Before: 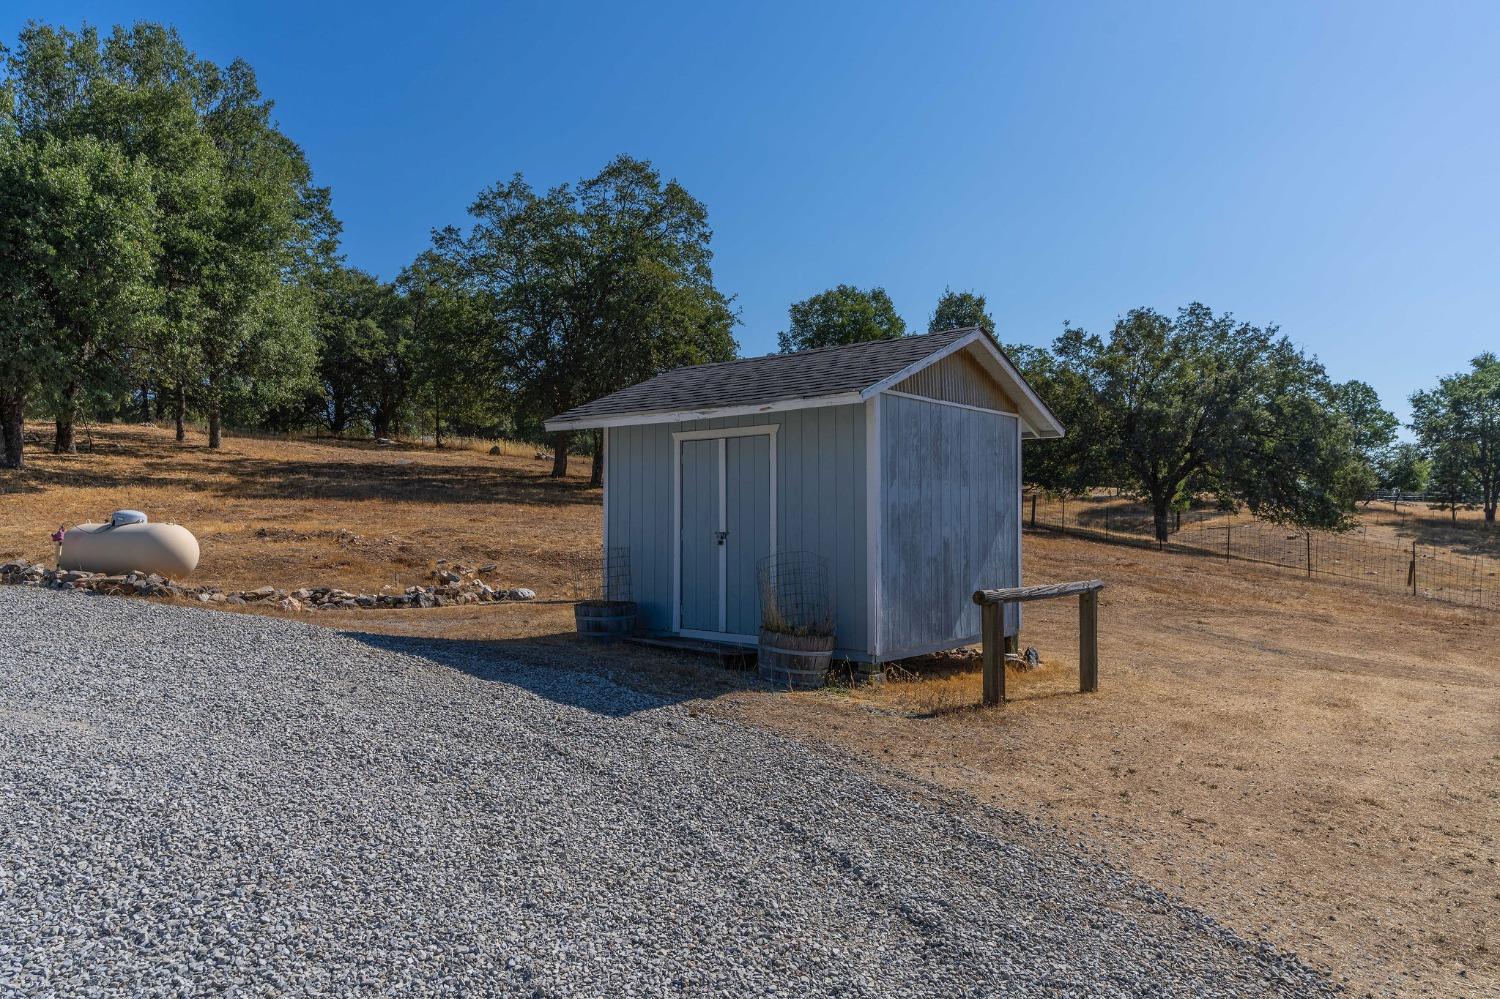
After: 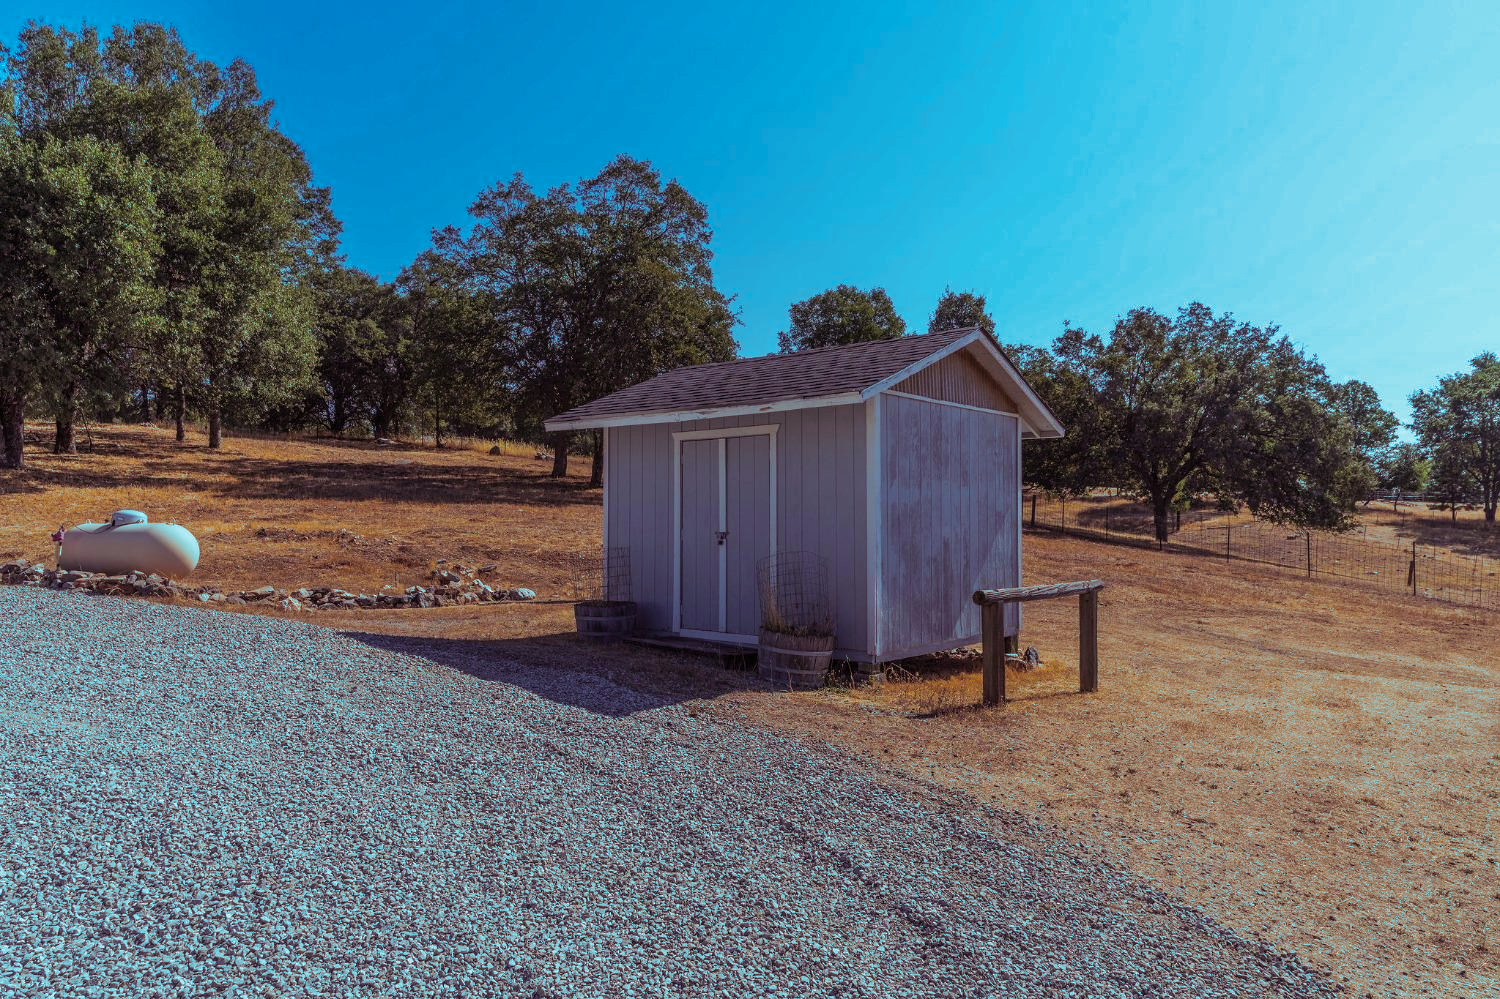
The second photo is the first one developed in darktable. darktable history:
split-toning: shadows › hue 327.6°, highlights › hue 198°, highlights › saturation 0.55, balance -21.25, compress 0%
color balance rgb: perceptual saturation grading › global saturation 20%, global vibrance 20%
